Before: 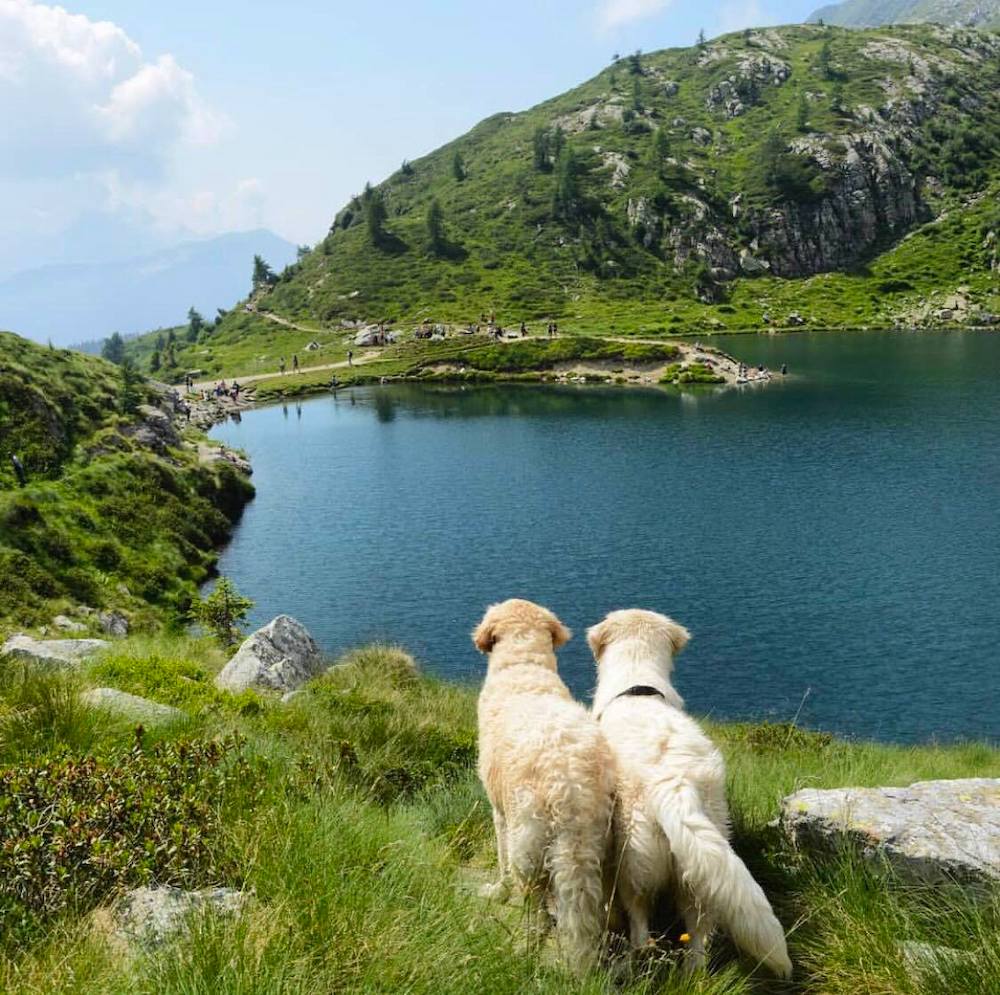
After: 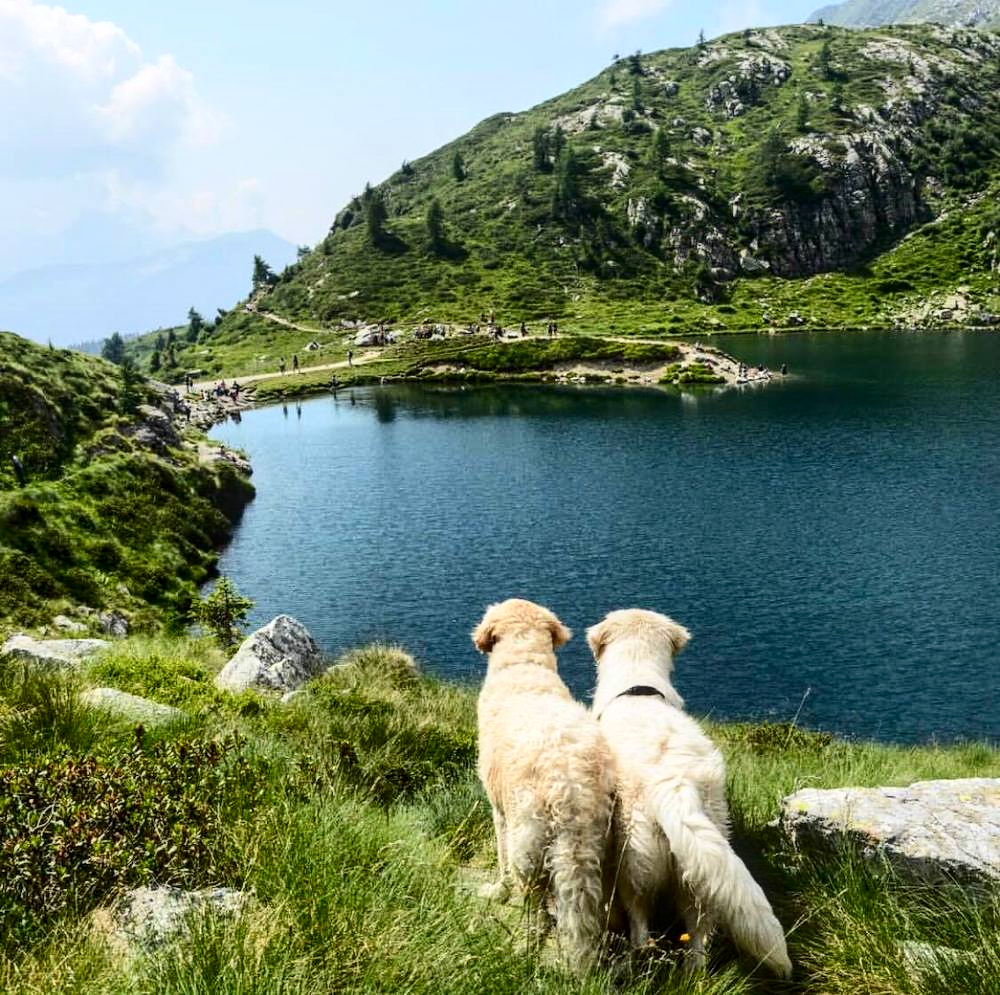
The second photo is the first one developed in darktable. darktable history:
local contrast: on, module defaults
contrast brightness saturation: contrast 0.28
